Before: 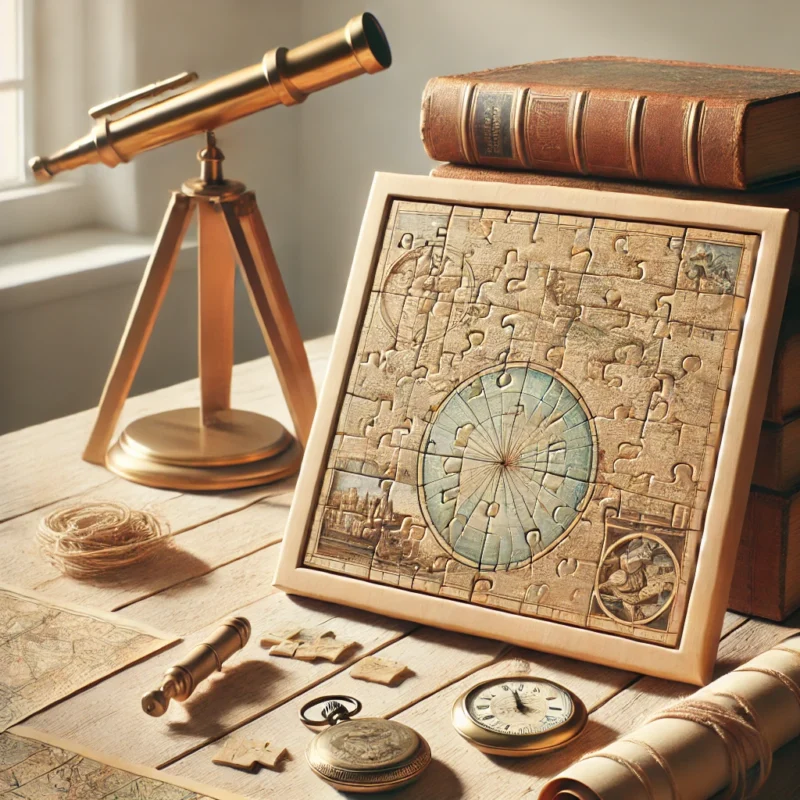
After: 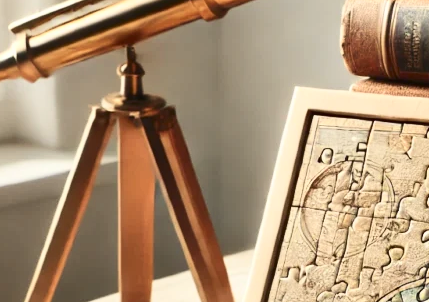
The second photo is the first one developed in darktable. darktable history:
crop: left 10.121%, top 10.631%, right 36.218%, bottom 51.526%
contrast brightness saturation: contrast 0.28
white balance: emerald 1
